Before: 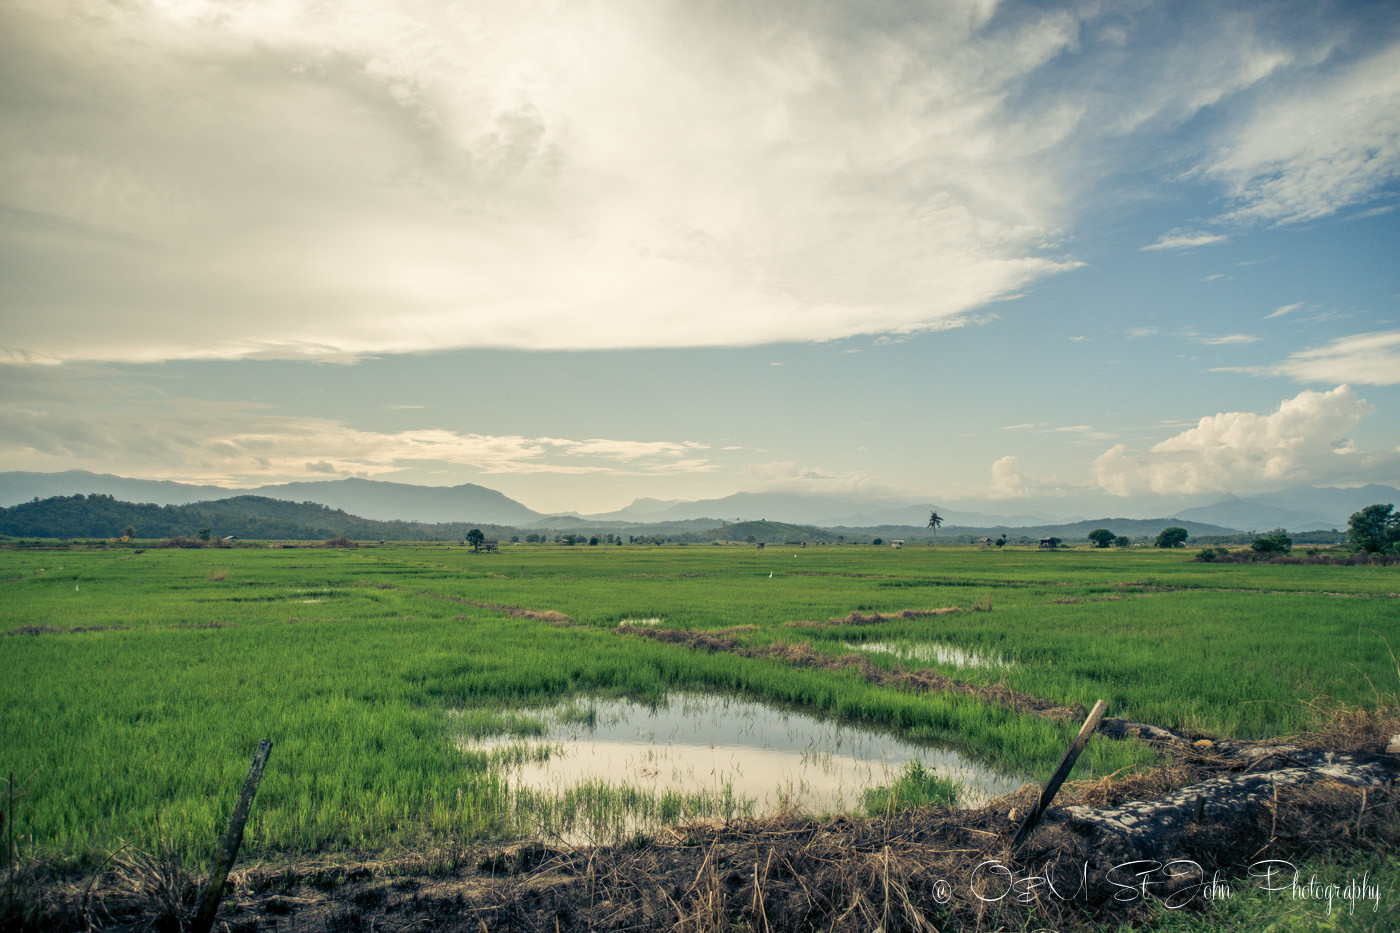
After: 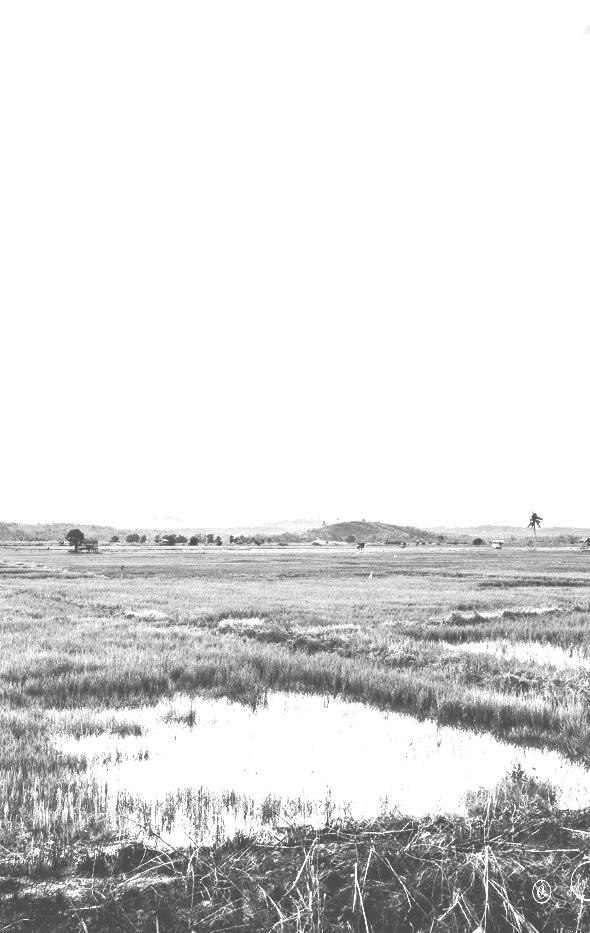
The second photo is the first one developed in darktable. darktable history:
monochrome: on, module defaults
crop: left 28.583%, right 29.231%
colorize: hue 34.49°, saturation 35.33%, source mix 100%, version 1
tone curve: curves: ch0 [(0, 0.021) (0.059, 0.053) (0.212, 0.18) (0.337, 0.304) (0.495, 0.505) (0.725, 0.731) (0.89, 0.919) (1, 1)]; ch1 [(0, 0) (0.094, 0.081) (0.285, 0.299) (0.403, 0.436) (0.479, 0.475) (0.54, 0.55) (0.615, 0.637) (0.683, 0.688) (1, 1)]; ch2 [(0, 0) (0.257, 0.217) (0.434, 0.434) (0.498, 0.507) (0.527, 0.542) (0.597, 0.587) (0.658, 0.595) (1, 1)], color space Lab, independent channels, preserve colors none
contrast brightness saturation: contrast 0.4, brightness 0.05, saturation 0.25
